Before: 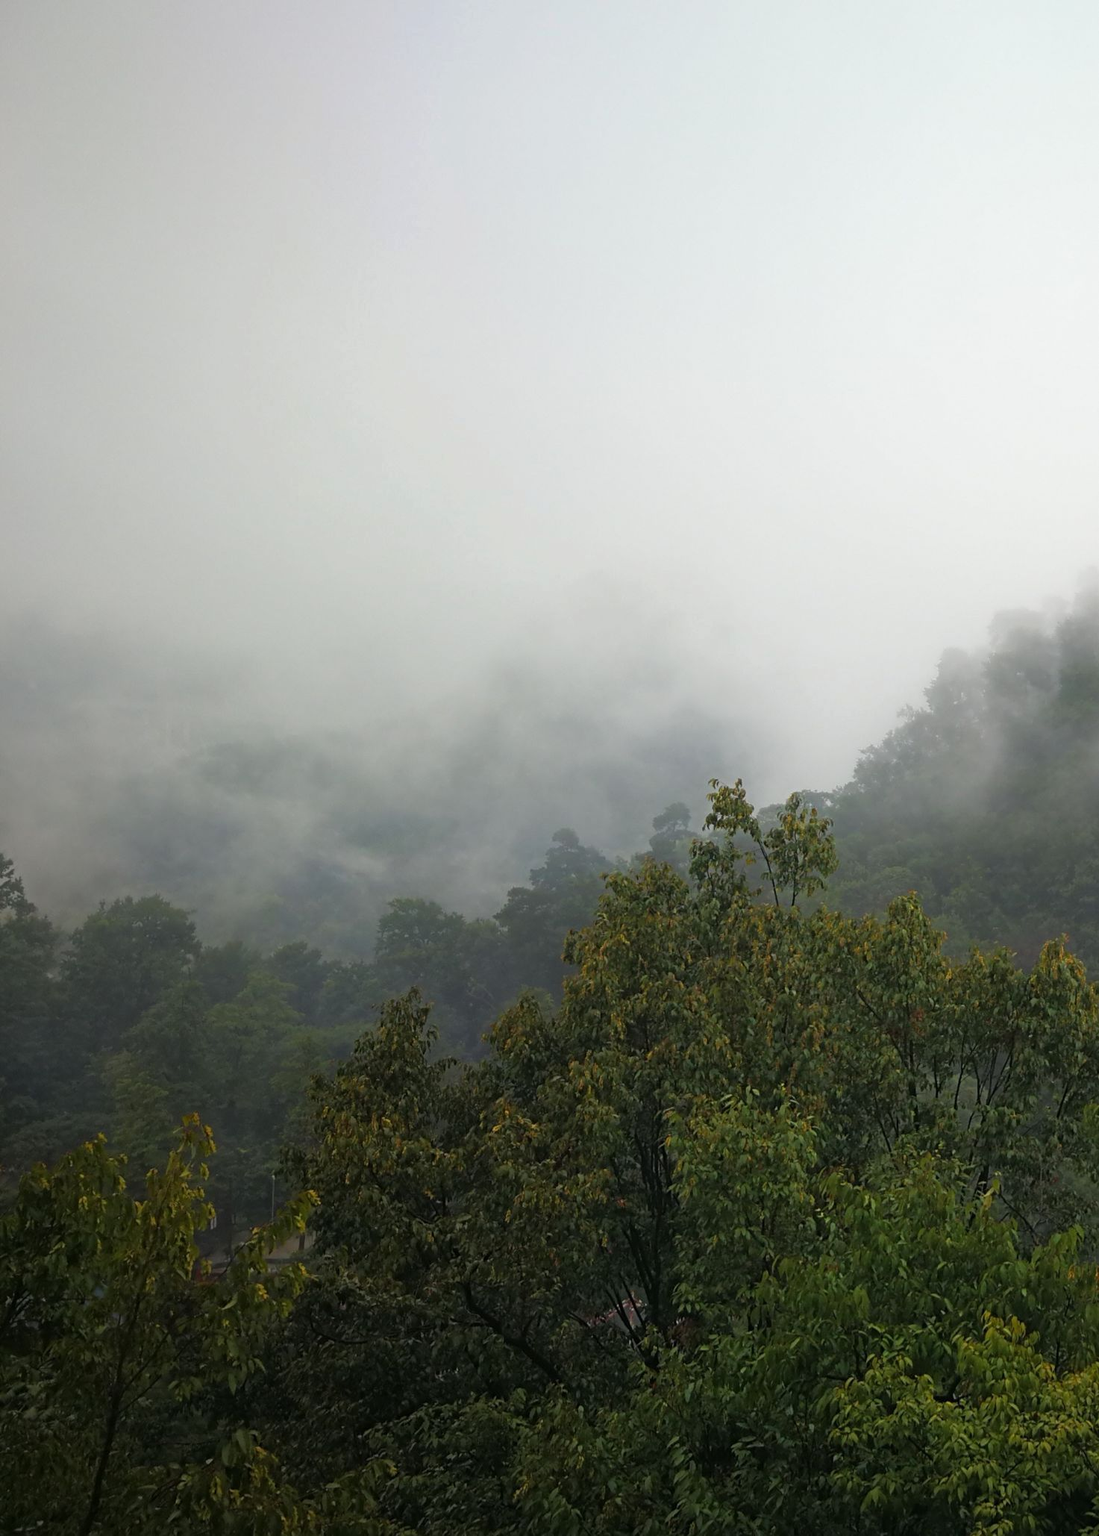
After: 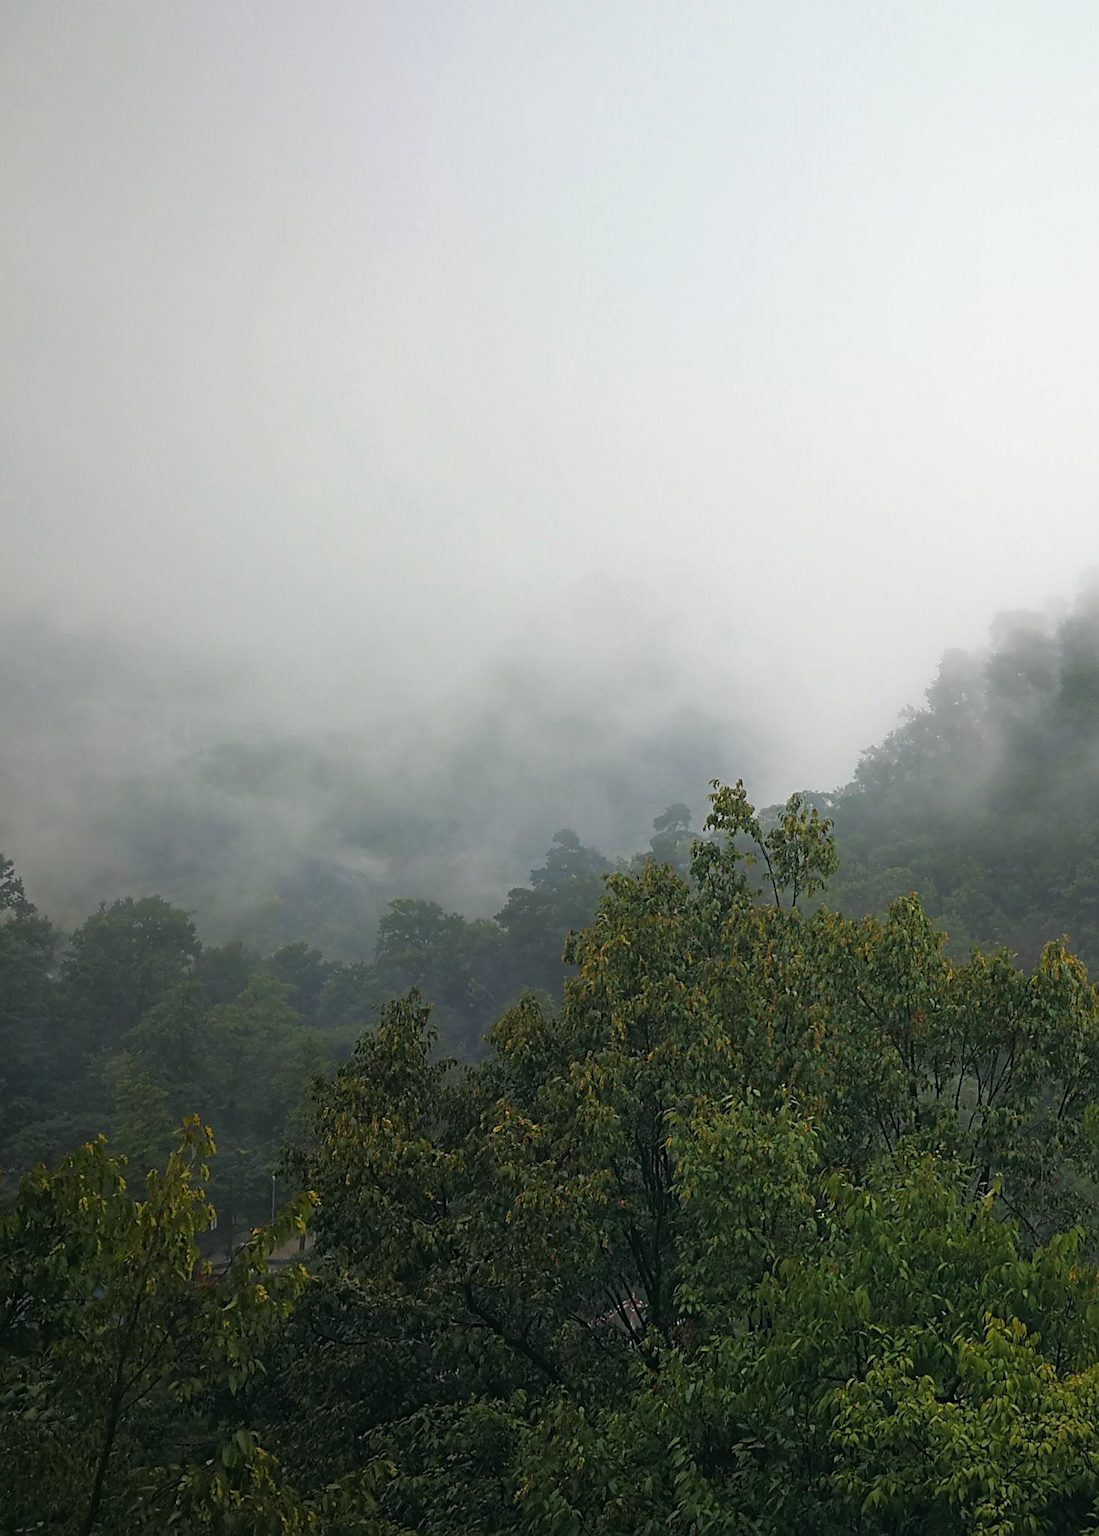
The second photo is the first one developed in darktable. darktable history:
sharpen: on, module defaults
color balance: mode lift, gamma, gain (sRGB), lift [1, 1, 1.022, 1.026]
